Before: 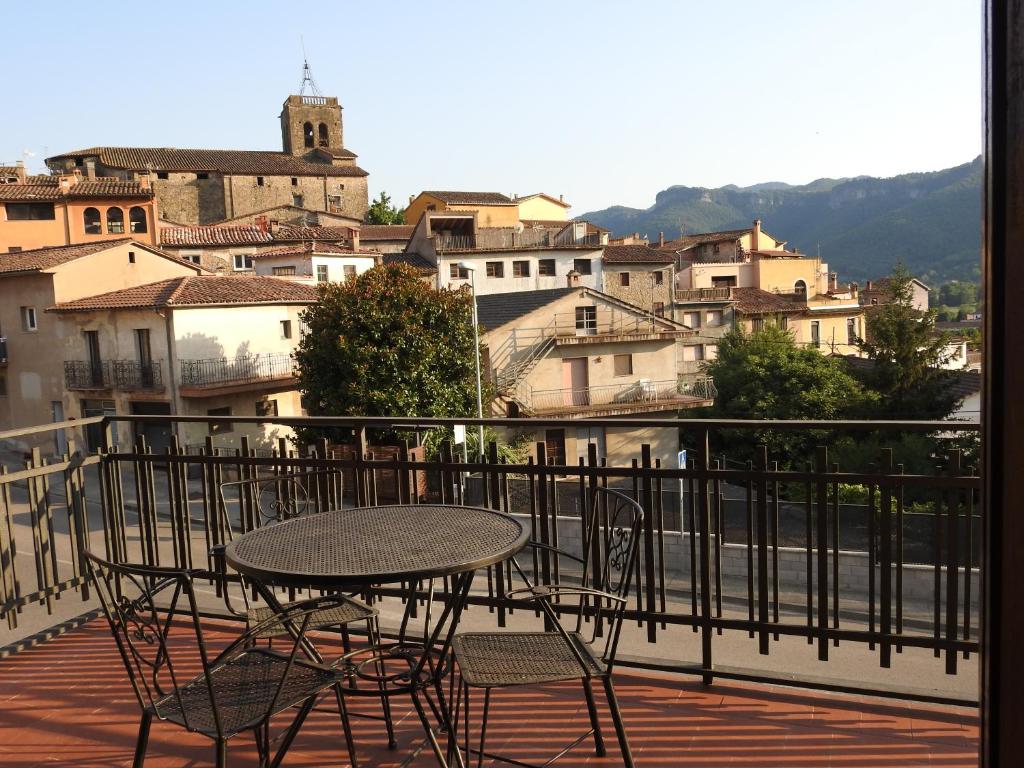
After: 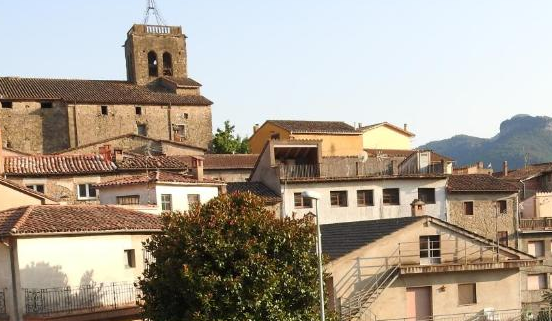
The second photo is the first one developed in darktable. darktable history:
crop: left 15.33%, top 9.249%, right 30.717%, bottom 48.857%
